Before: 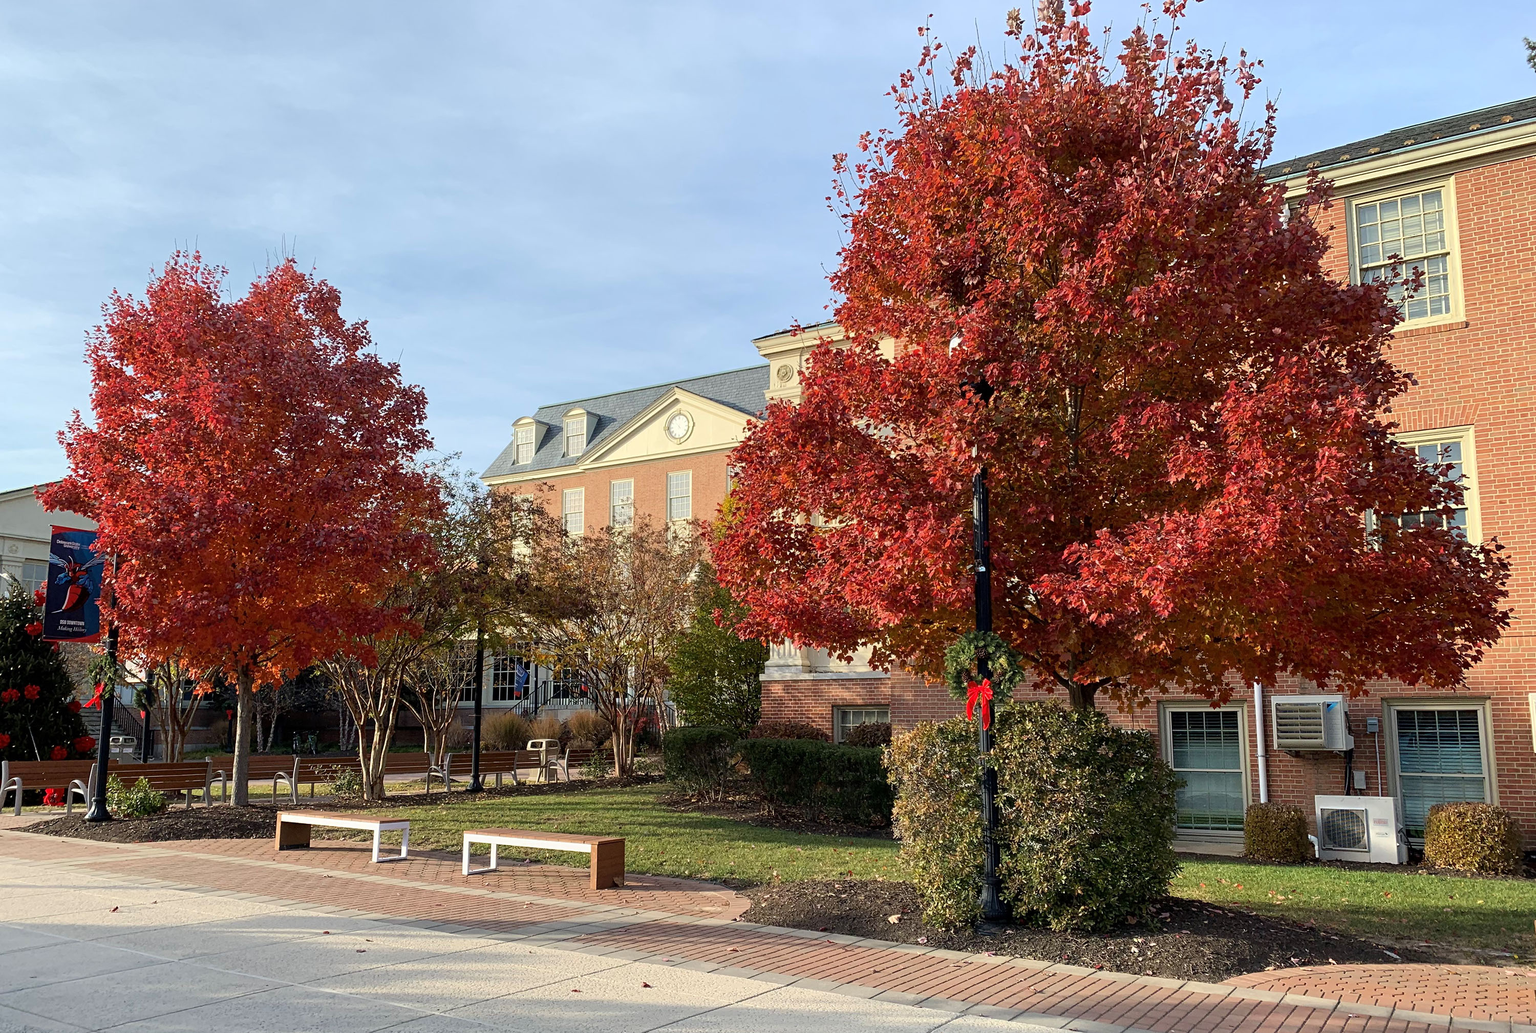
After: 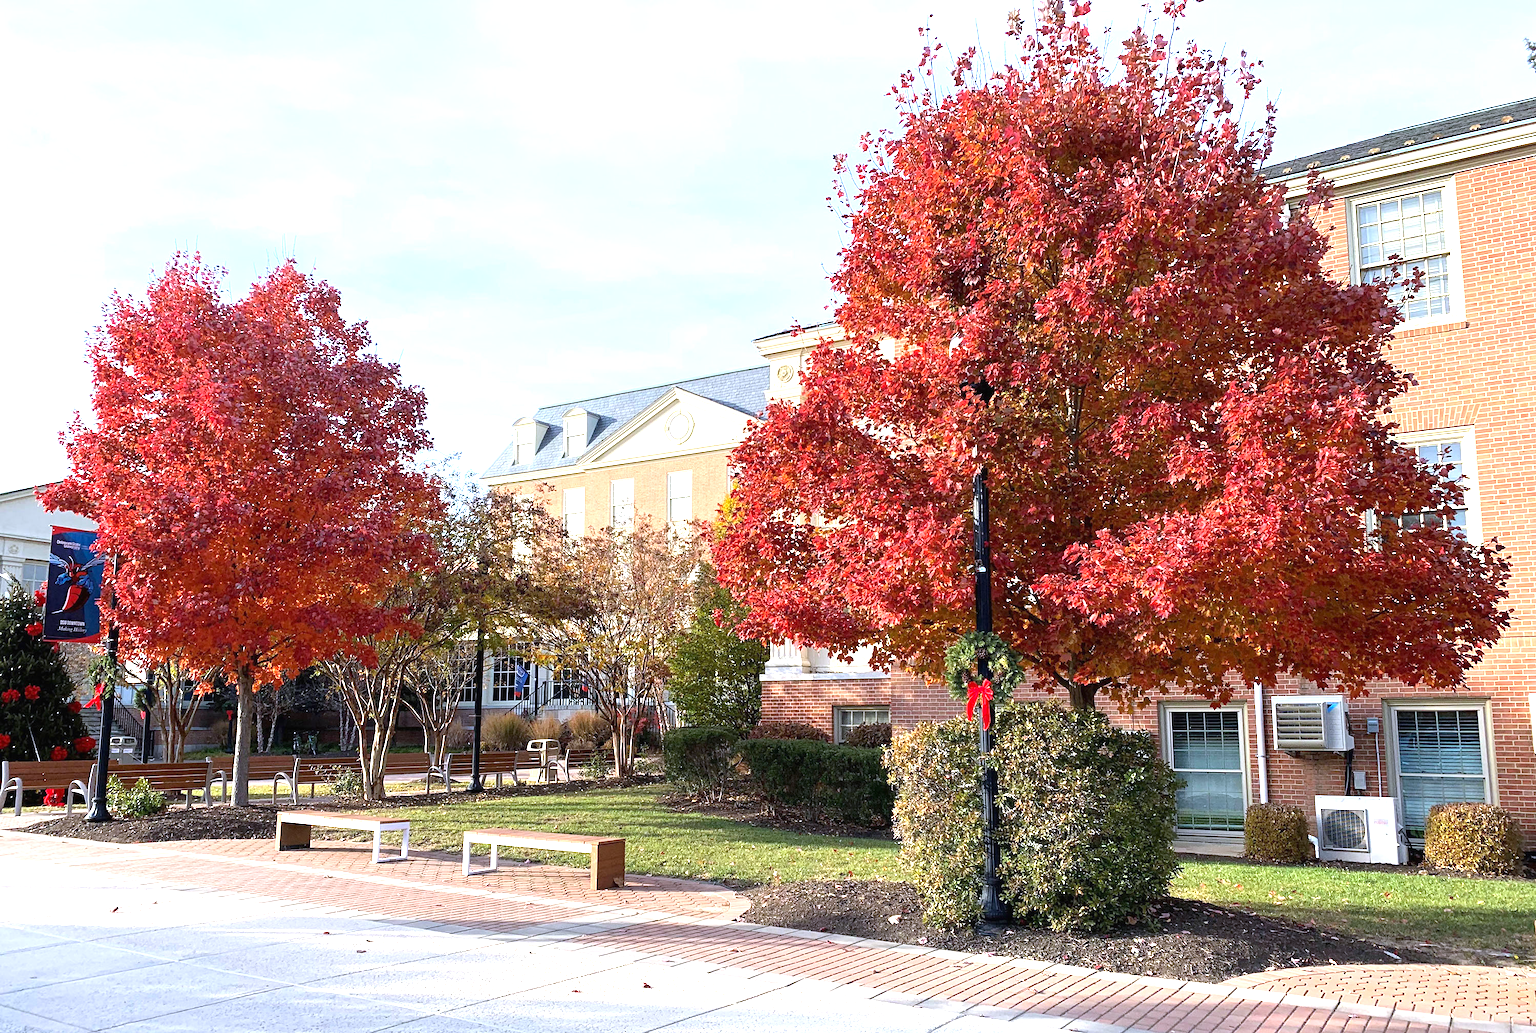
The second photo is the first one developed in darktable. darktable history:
contrast brightness saturation: contrast -0.02, brightness -0.01, saturation 0.03
white balance: red 0.967, blue 1.119, emerald 0.756
exposure: black level correction 0, exposure 1.2 EV, compensate highlight preservation false
